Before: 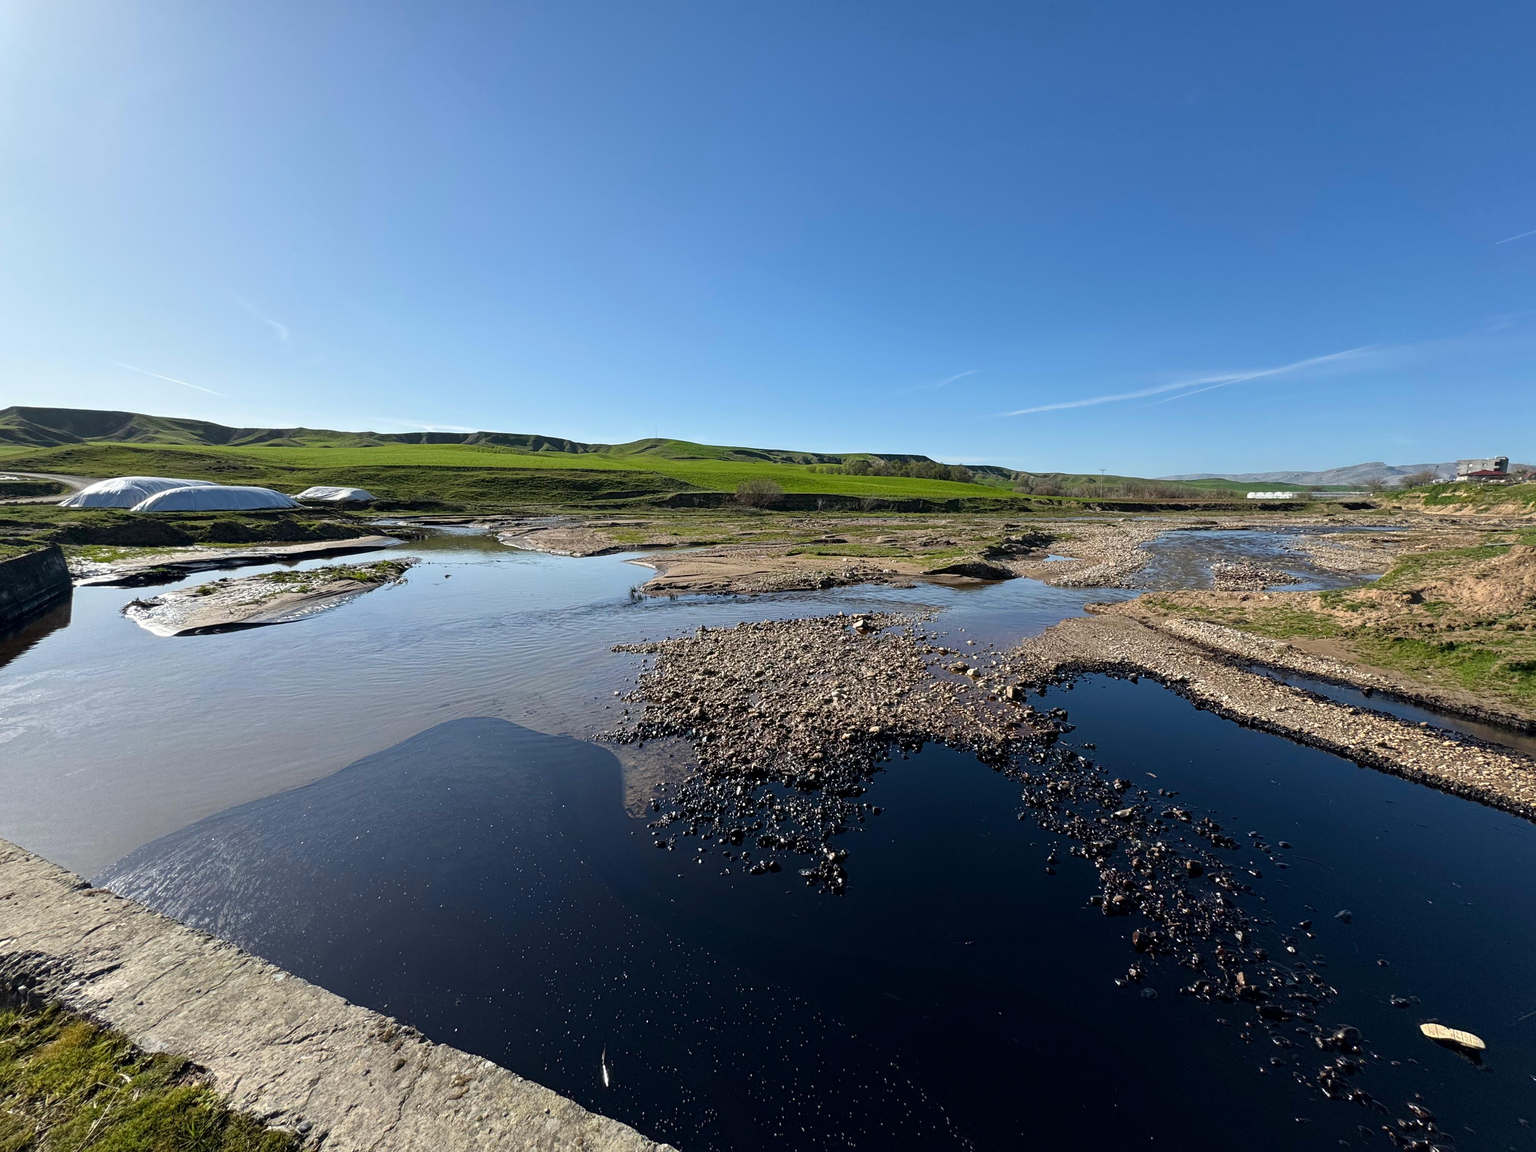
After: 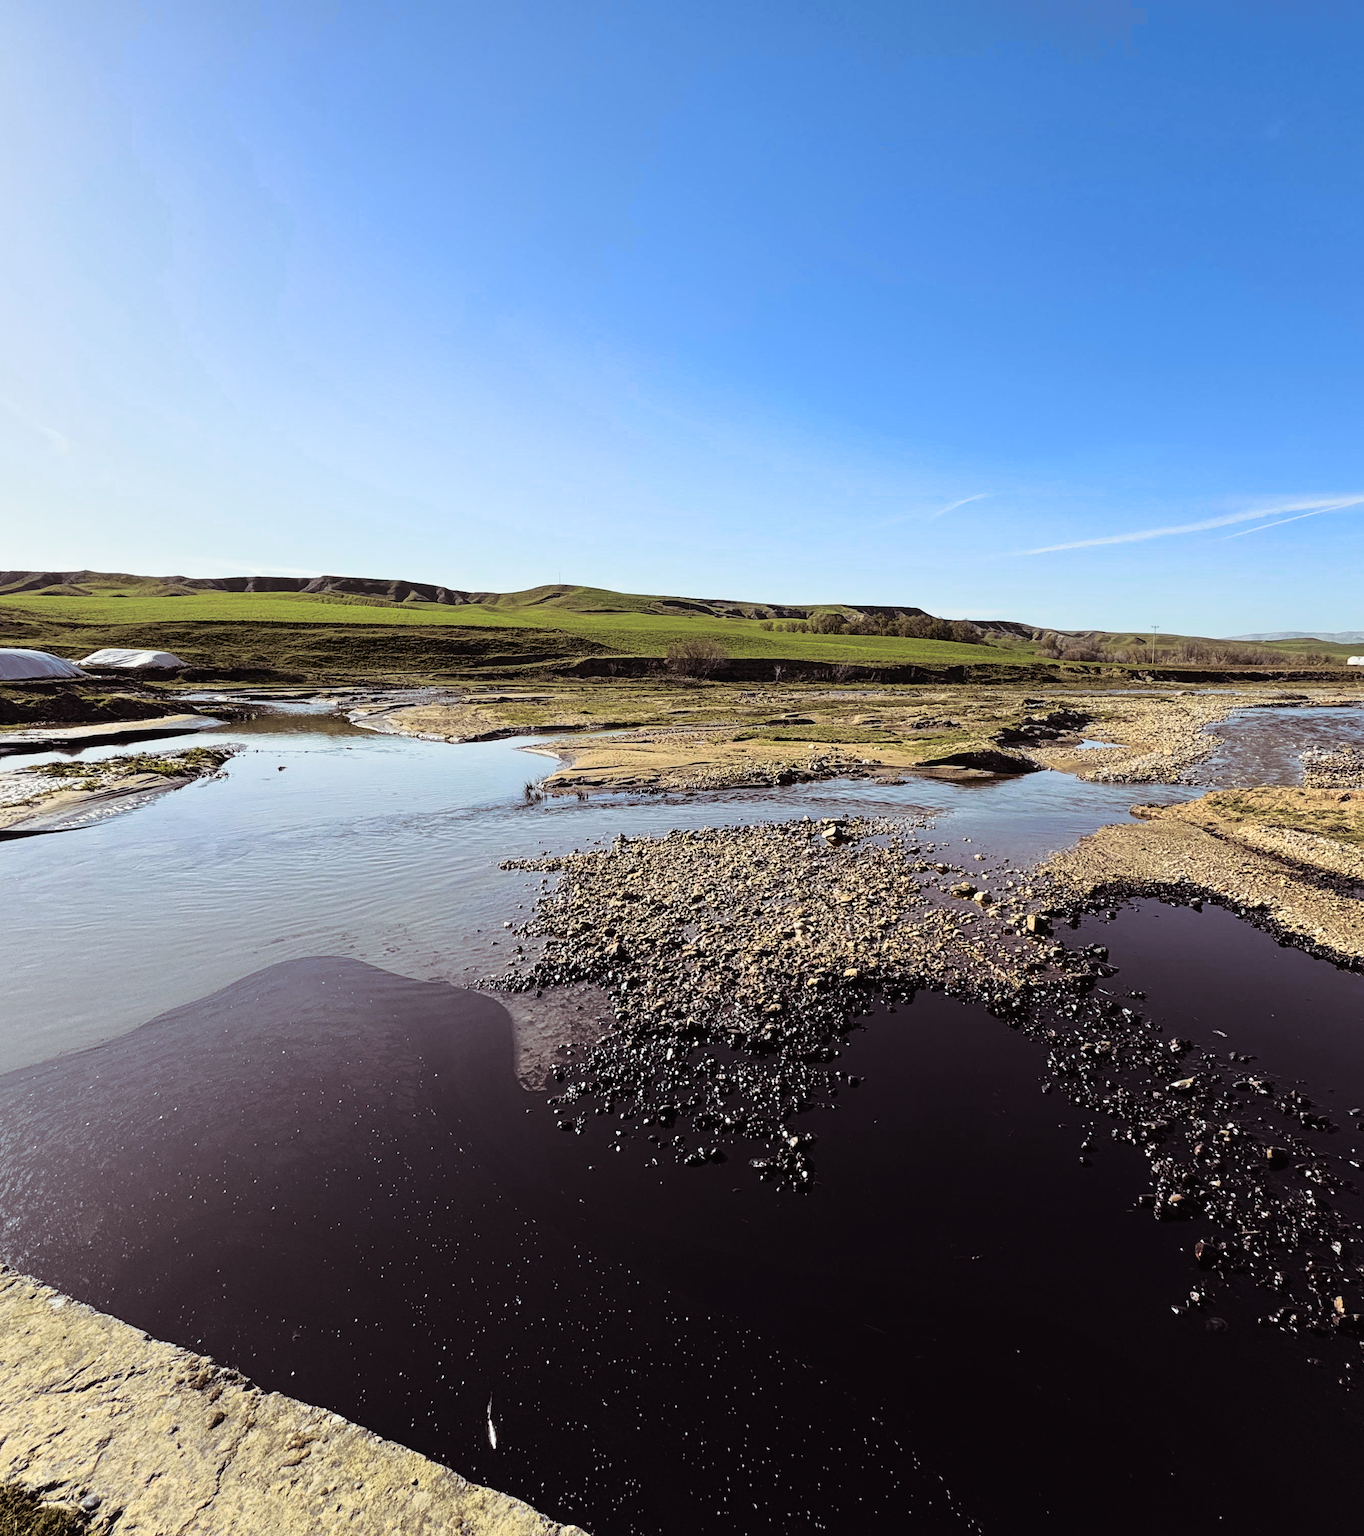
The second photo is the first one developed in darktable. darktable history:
split-toning: shadows › saturation 0.24, highlights › hue 54°, highlights › saturation 0.24
crop: left 15.419%, right 17.914%
tone curve: curves: ch0 [(0, 0.012) (0.037, 0.03) (0.123, 0.092) (0.19, 0.157) (0.269, 0.27) (0.48, 0.57) (0.595, 0.695) (0.718, 0.823) (0.855, 0.913) (1, 0.982)]; ch1 [(0, 0) (0.243, 0.245) (0.422, 0.415) (0.493, 0.495) (0.508, 0.506) (0.536, 0.542) (0.569, 0.611) (0.611, 0.662) (0.769, 0.807) (1, 1)]; ch2 [(0, 0) (0.249, 0.216) (0.349, 0.321) (0.424, 0.442) (0.476, 0.483) (0.498, 0.499) (0.517, 0.519) (0.532, 0.56) (0.569, 0.624) (0.614, 0.667) (0.706, 0.757) (0.808, 0.809) (0.991, 0.968)], color space Lab, independent channels, preserve colors none
